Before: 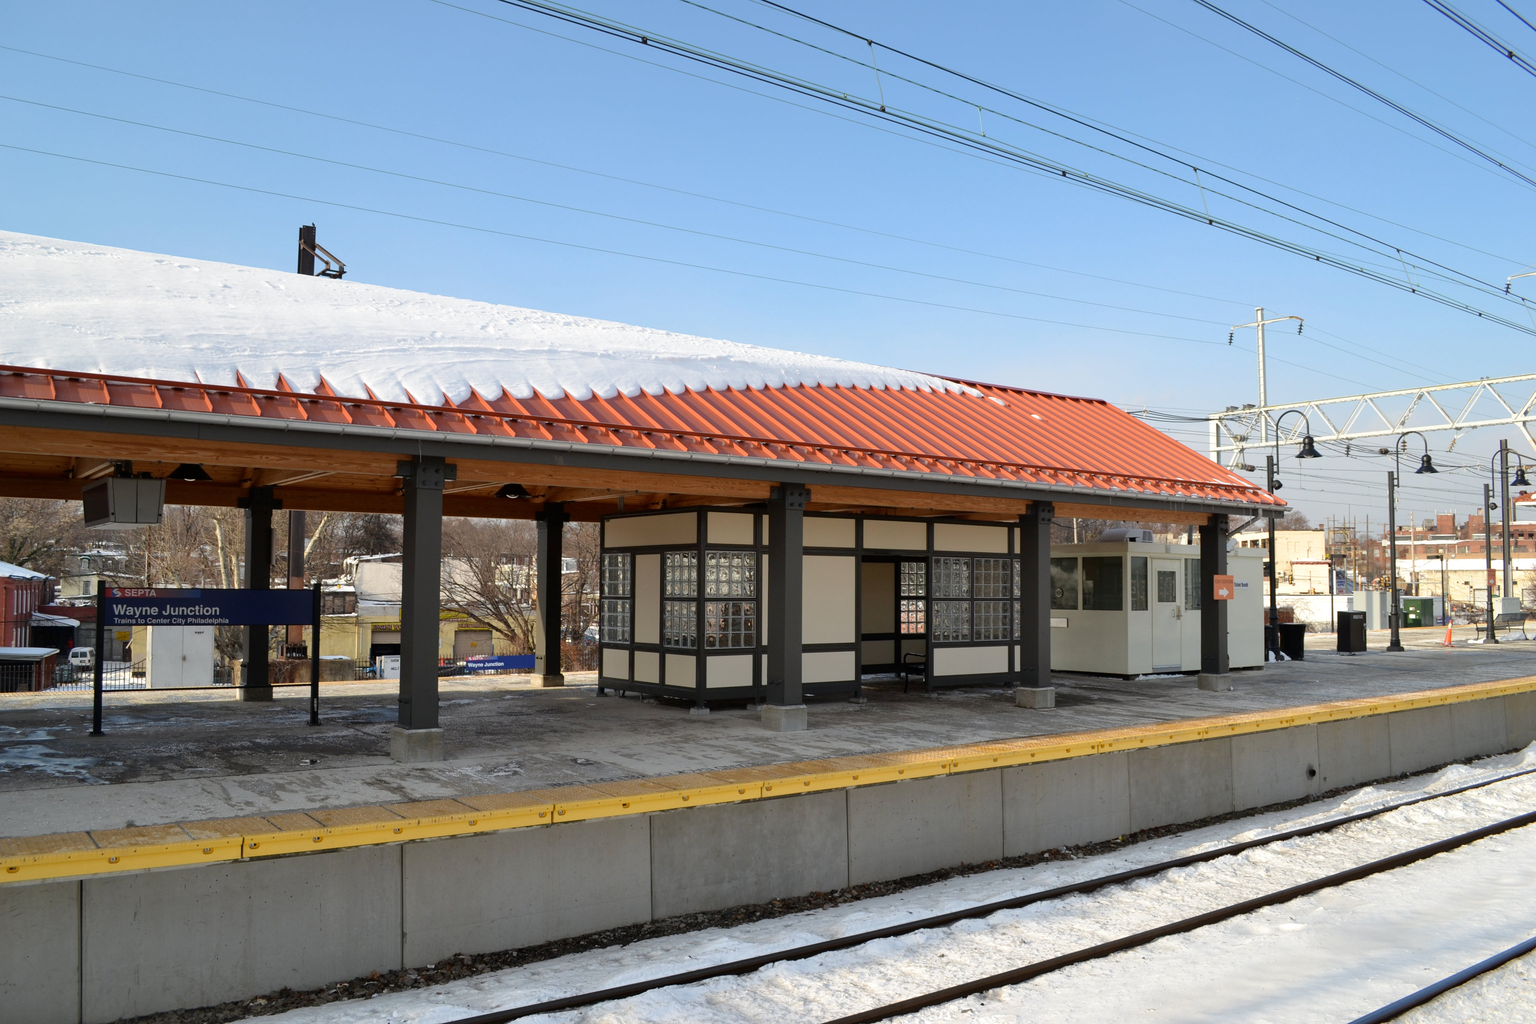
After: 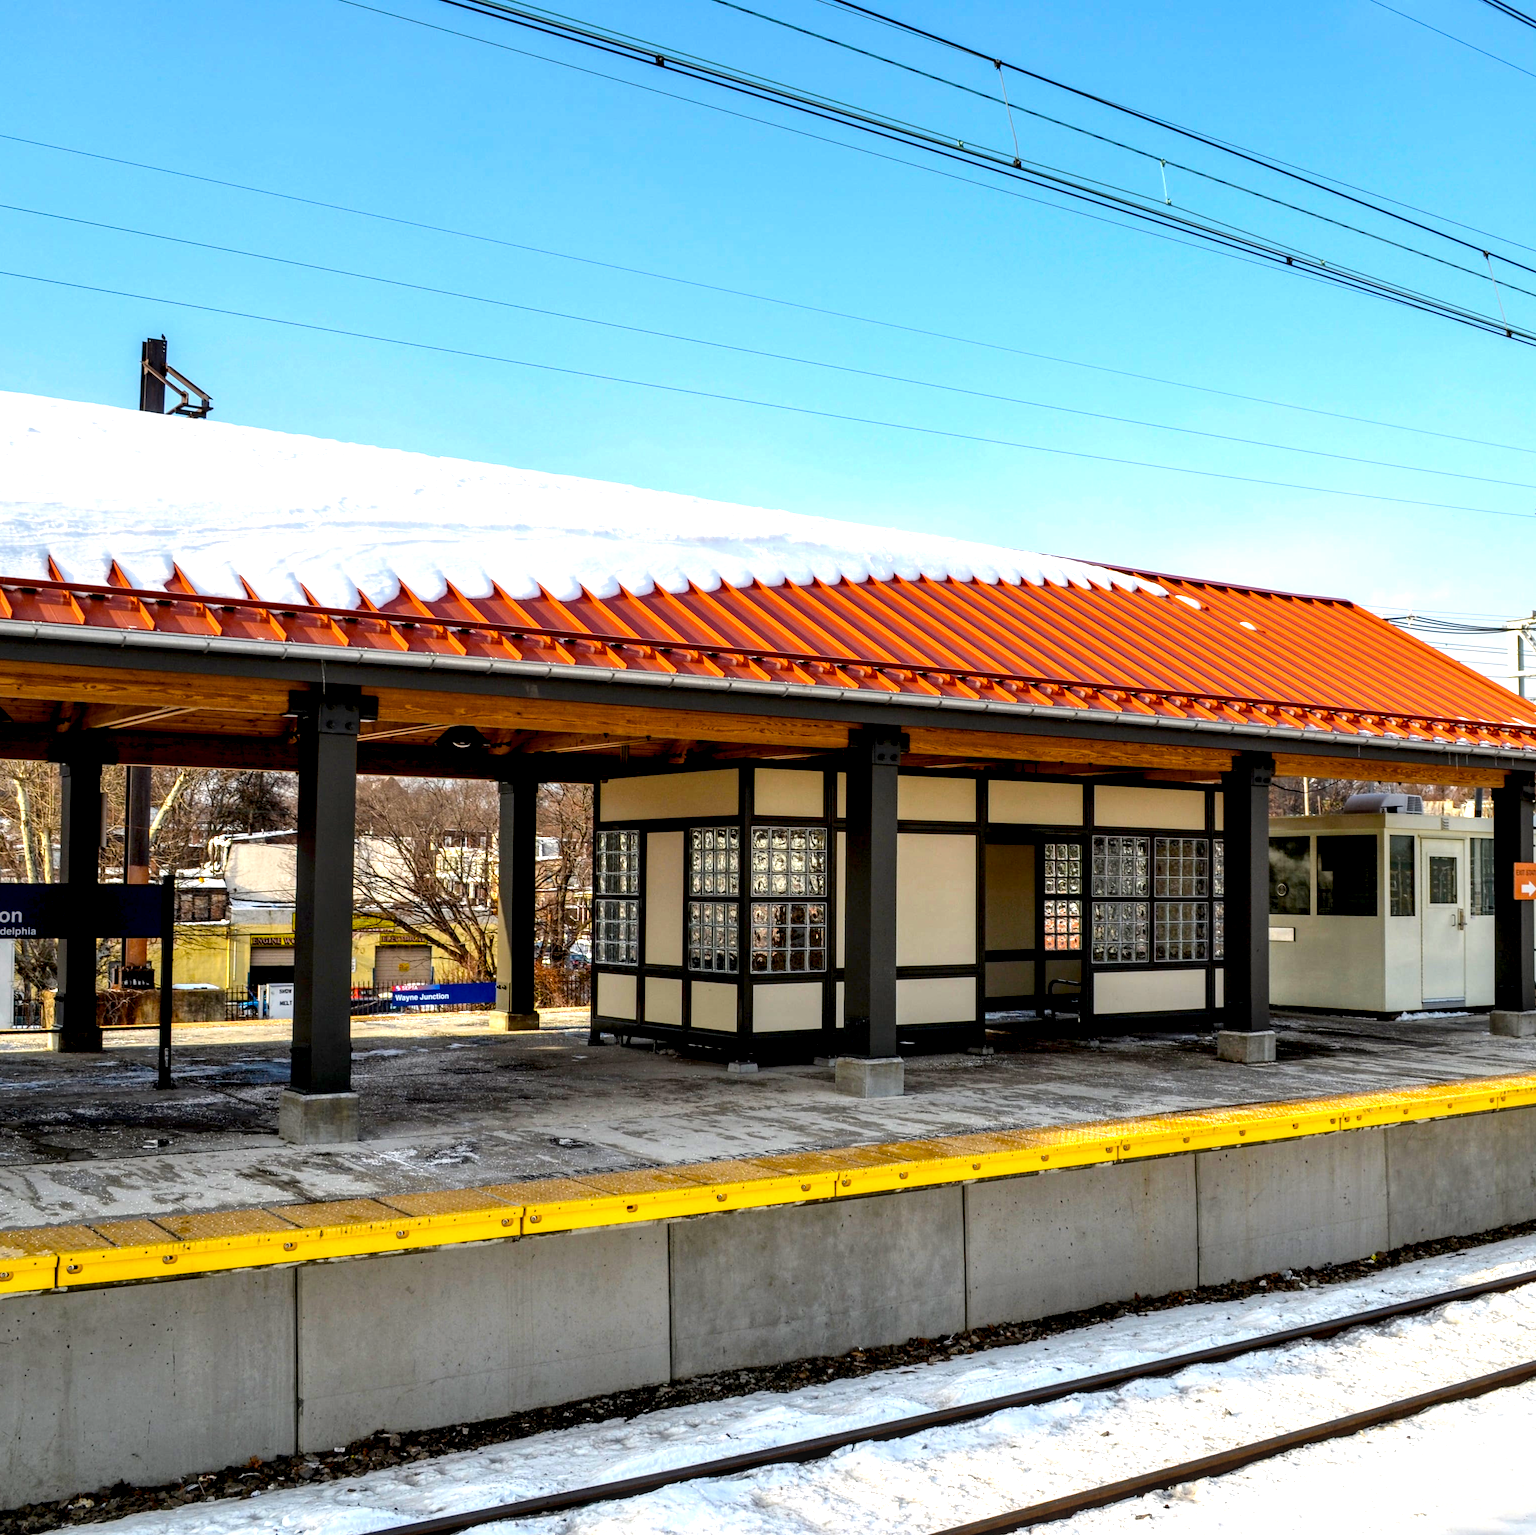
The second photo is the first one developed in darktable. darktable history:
color balance rgb: linear chroma grading › global chroma 15.122%, perceptual saturation grading › global saturation 31.311%, perceptual brilliance grading › global brilliance 11.161%
contrast brightness saturation: contrast 0.1, brightness 0.033, saturation 0.086
crop and rotate: left 13.331%, right 20%
local contrast: highlights 19%, detail 186%
exposure: black level correction 0.005, exposure 0.001 EV, compensate highlight preservation false
